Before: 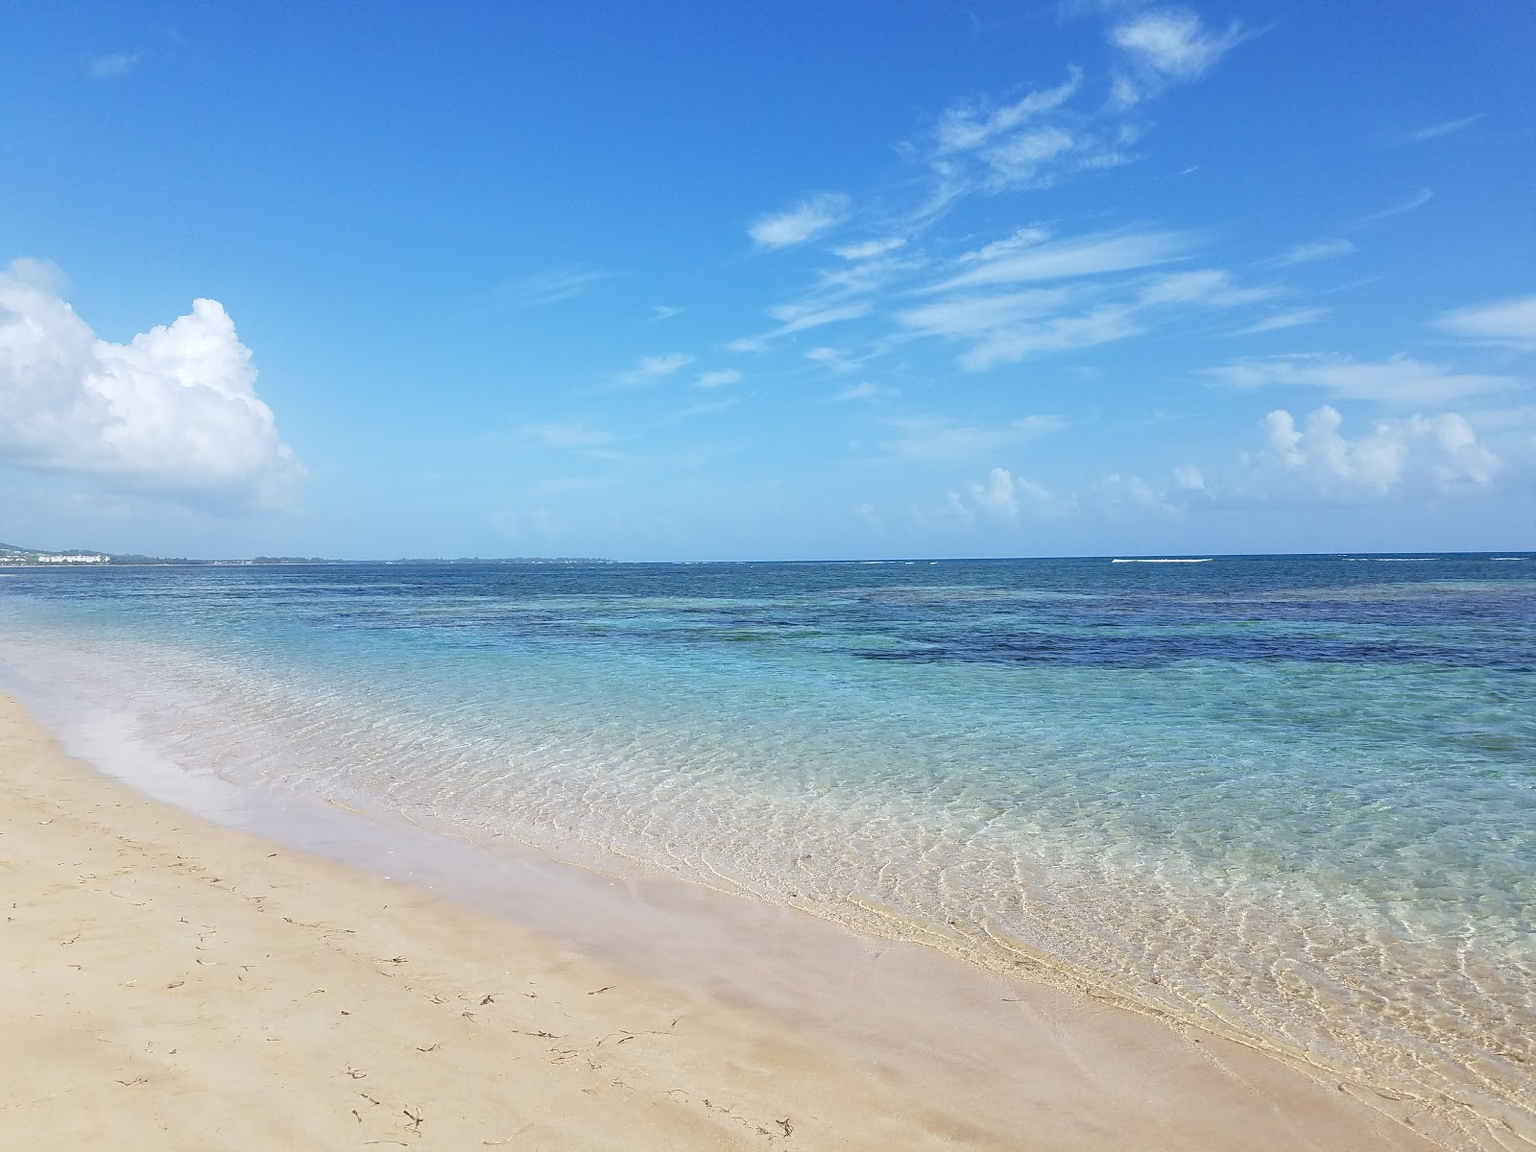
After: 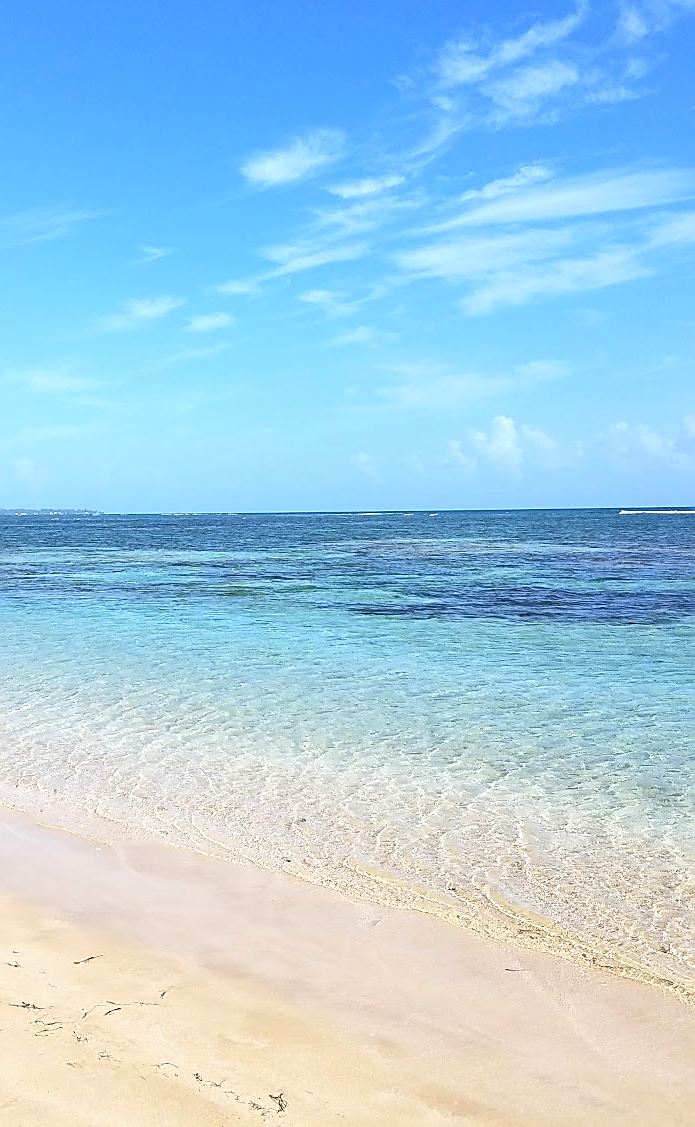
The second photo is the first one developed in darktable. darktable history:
tone equalizer: -8 EV -1.81 EV, -7 EV -1.2 EV, -6 EV -1.59 EV, edges refinement/feathering 500, mask exposure compensation -1.57 EV, preserve details no
sharpen: on, module defaults
crop: left 33.733%, top 6.045%, right 22.781%
exposure: black level correction -0.002, exposure 0.528 EV, compensate highlight preservation false
